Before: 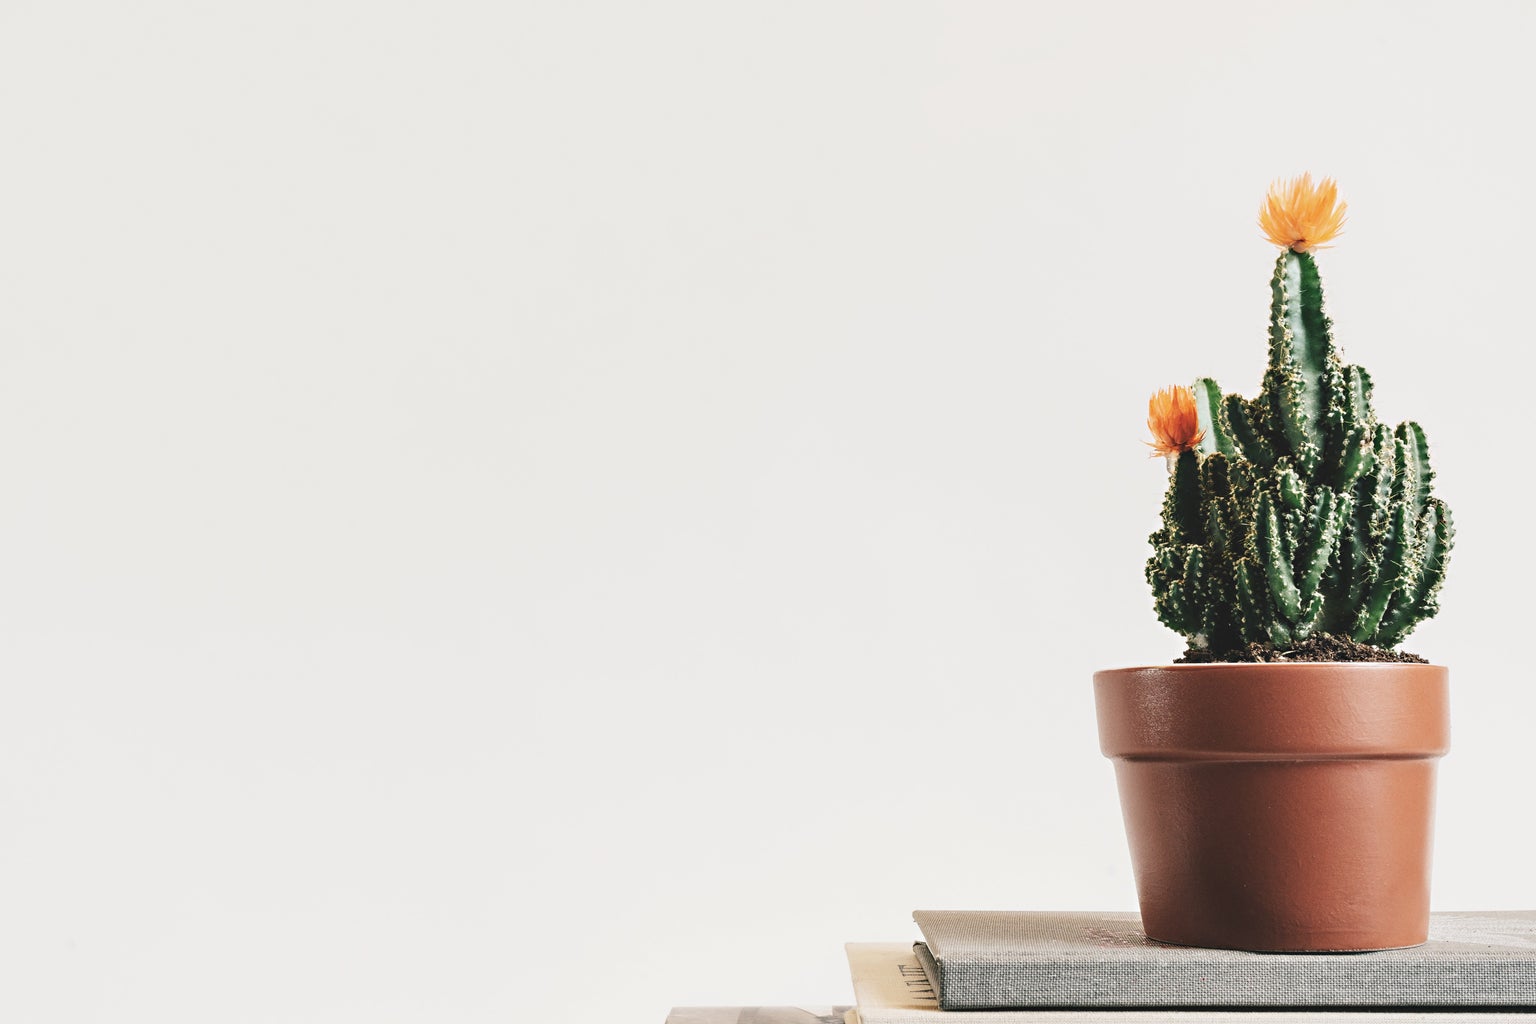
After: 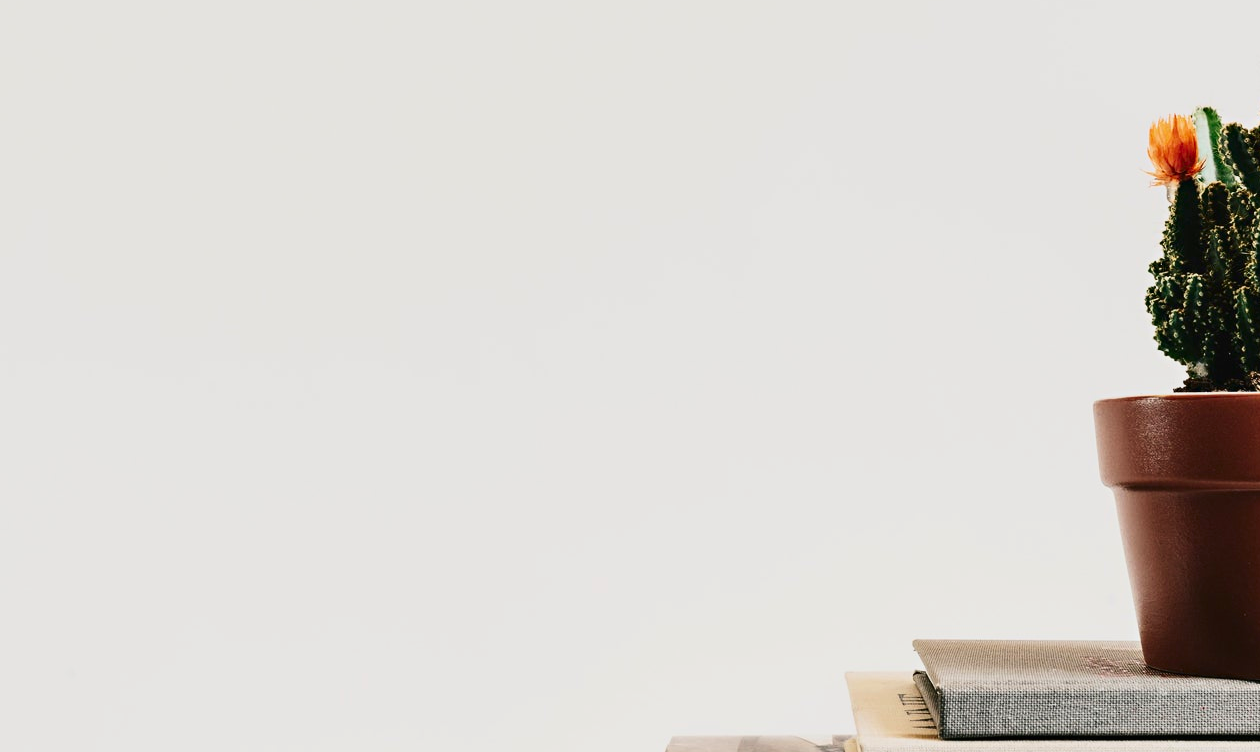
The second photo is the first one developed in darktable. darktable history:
contrast brightness saturation: contrast 0.19, brightness -0.11, saturation 0.21
crop: top 26.531%, right 17.959%
filmic rgb: black relative exposure -11.35 EV, white relative exposure 3.22 EV, hardness 6.76, color science v6 (2022)
